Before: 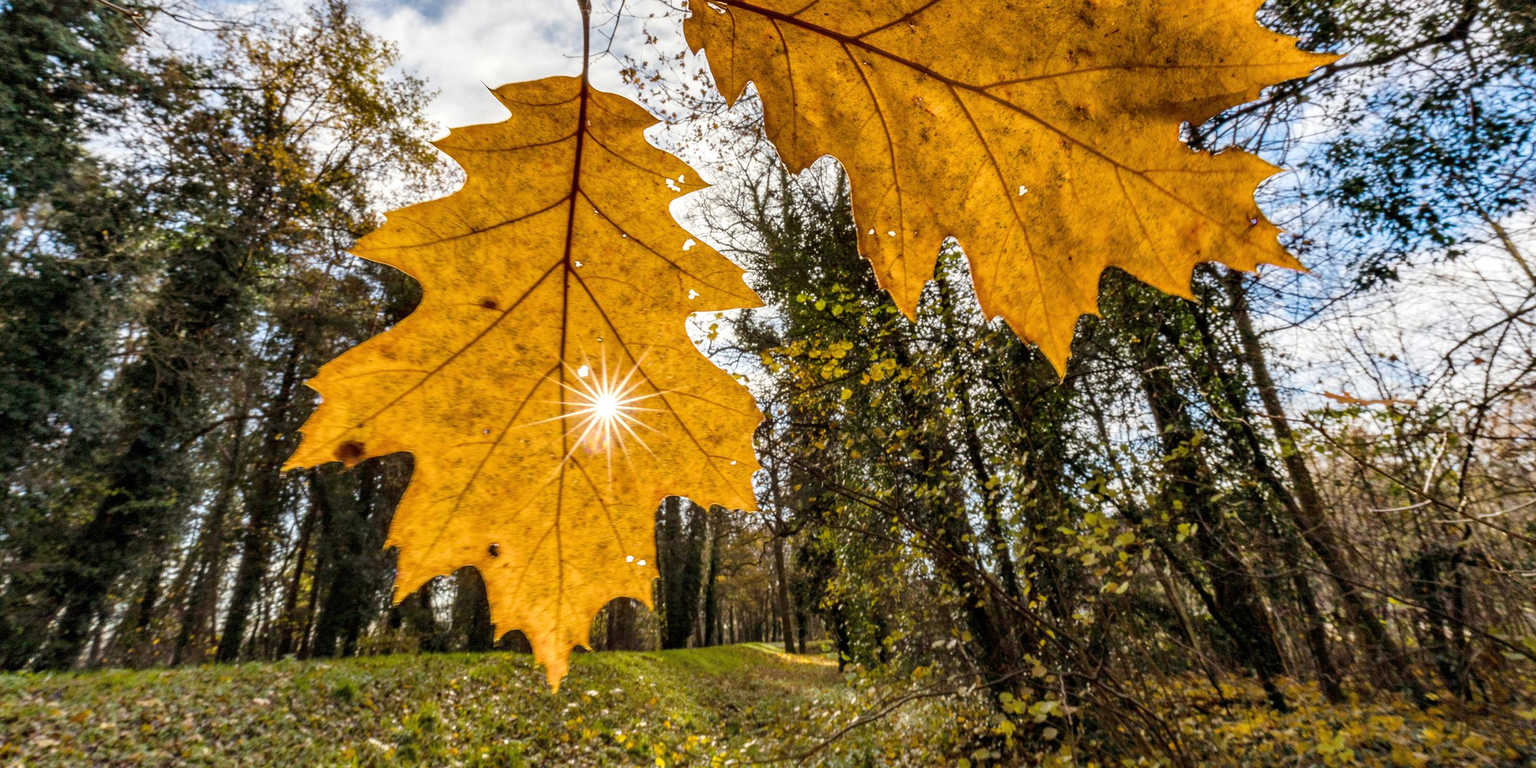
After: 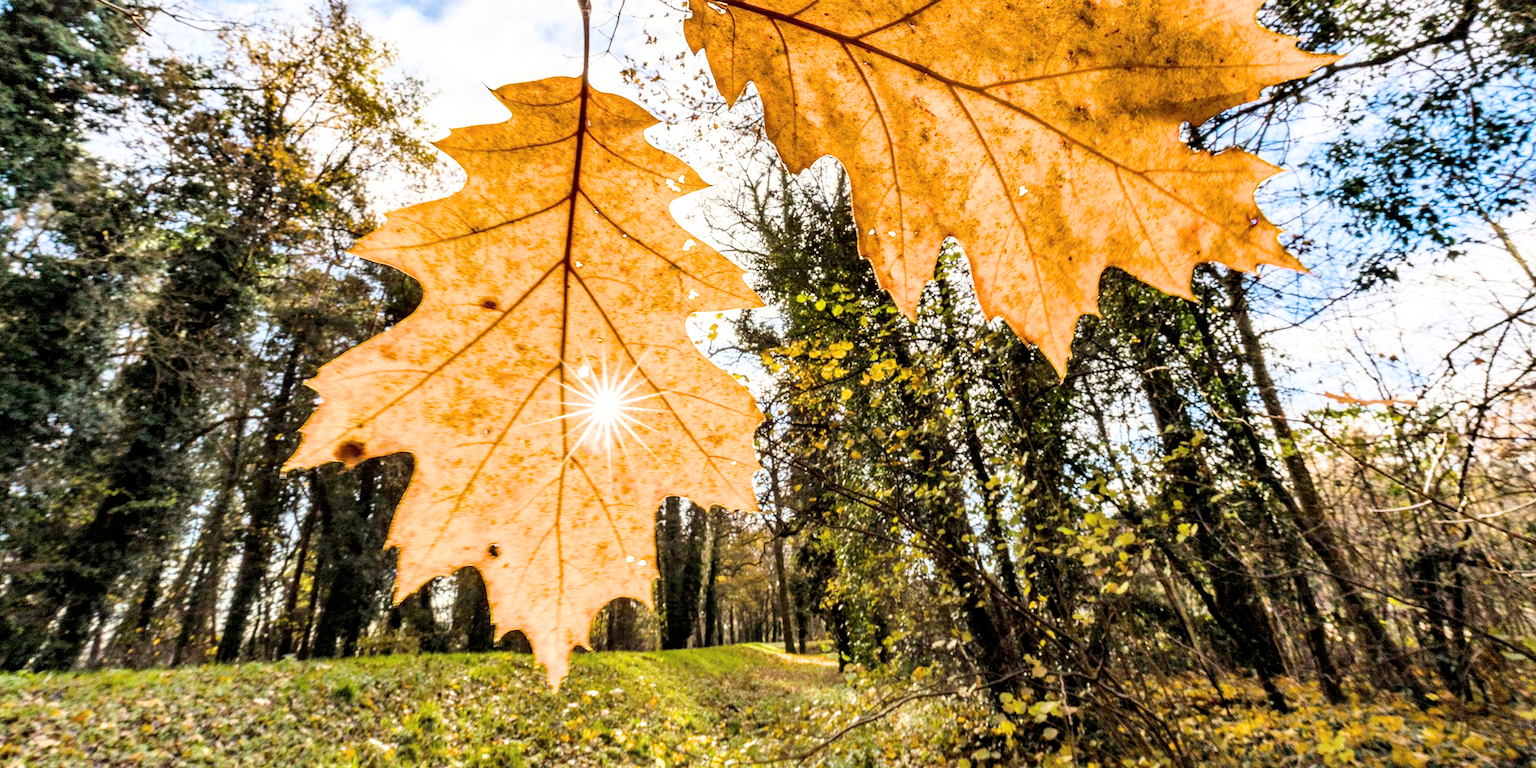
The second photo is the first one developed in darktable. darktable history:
contrast brightness saturation: contrast 0.097, brightness 0.012, saturation 0.023
exposure: black level correction 0, exposure 1.001 EV, compensate highlight preservation false
filmic rgb: middle gray luminance 9.33%, black relative exposure -10.68 EV, white relative exposure 3.43 EV, target black luminance 0%, hardness 5.99, latitude 59.54%, contrast 1.089, highlights saturation mix 4.22%, shadows ↔ highlights balance 28.99%, color science v6 (2022)
